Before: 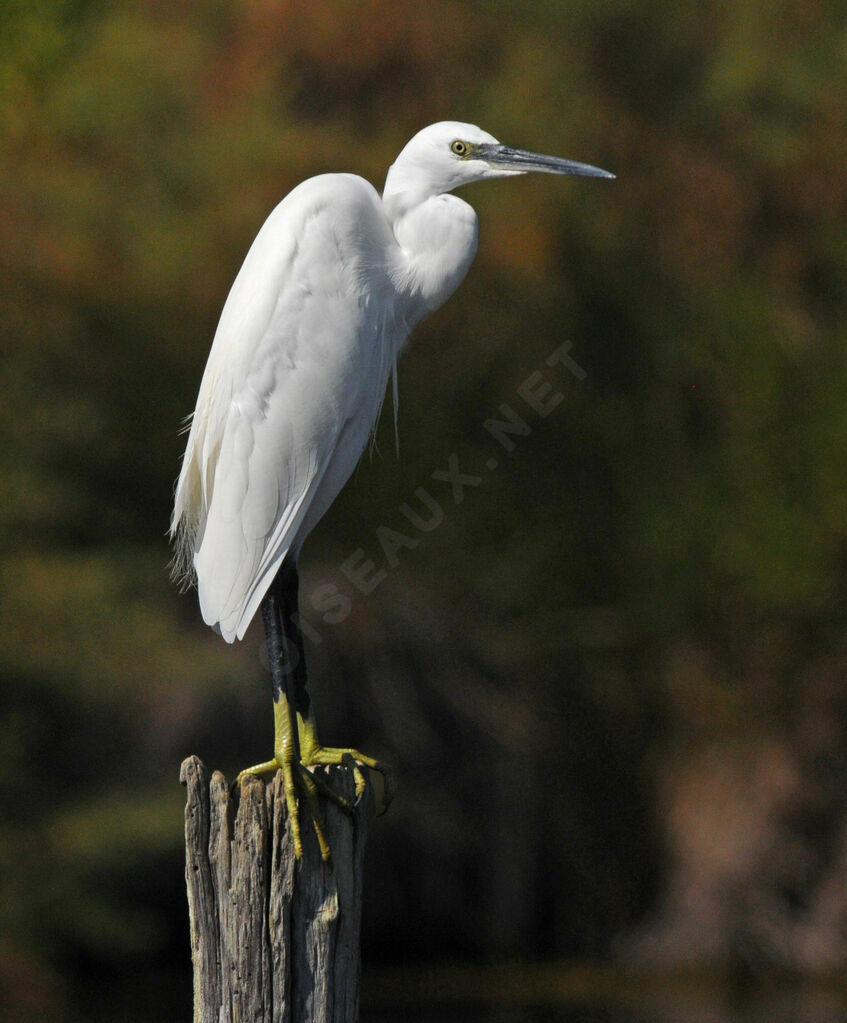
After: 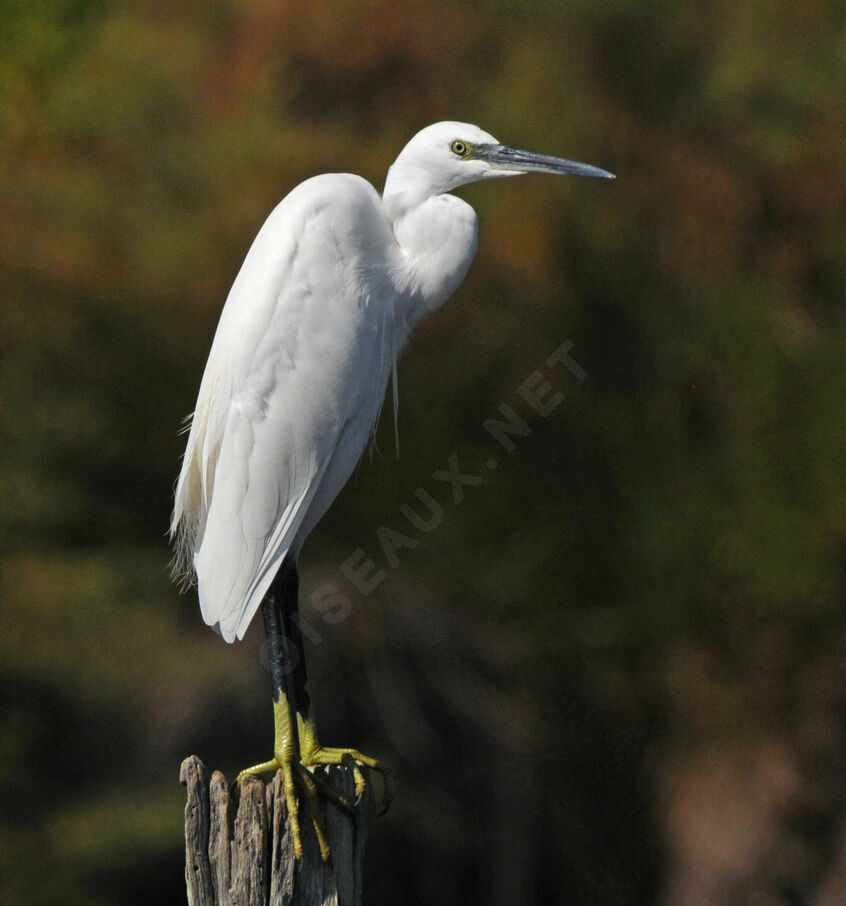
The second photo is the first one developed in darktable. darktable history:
crop and rotate: top 0%, bottom 11.415%
